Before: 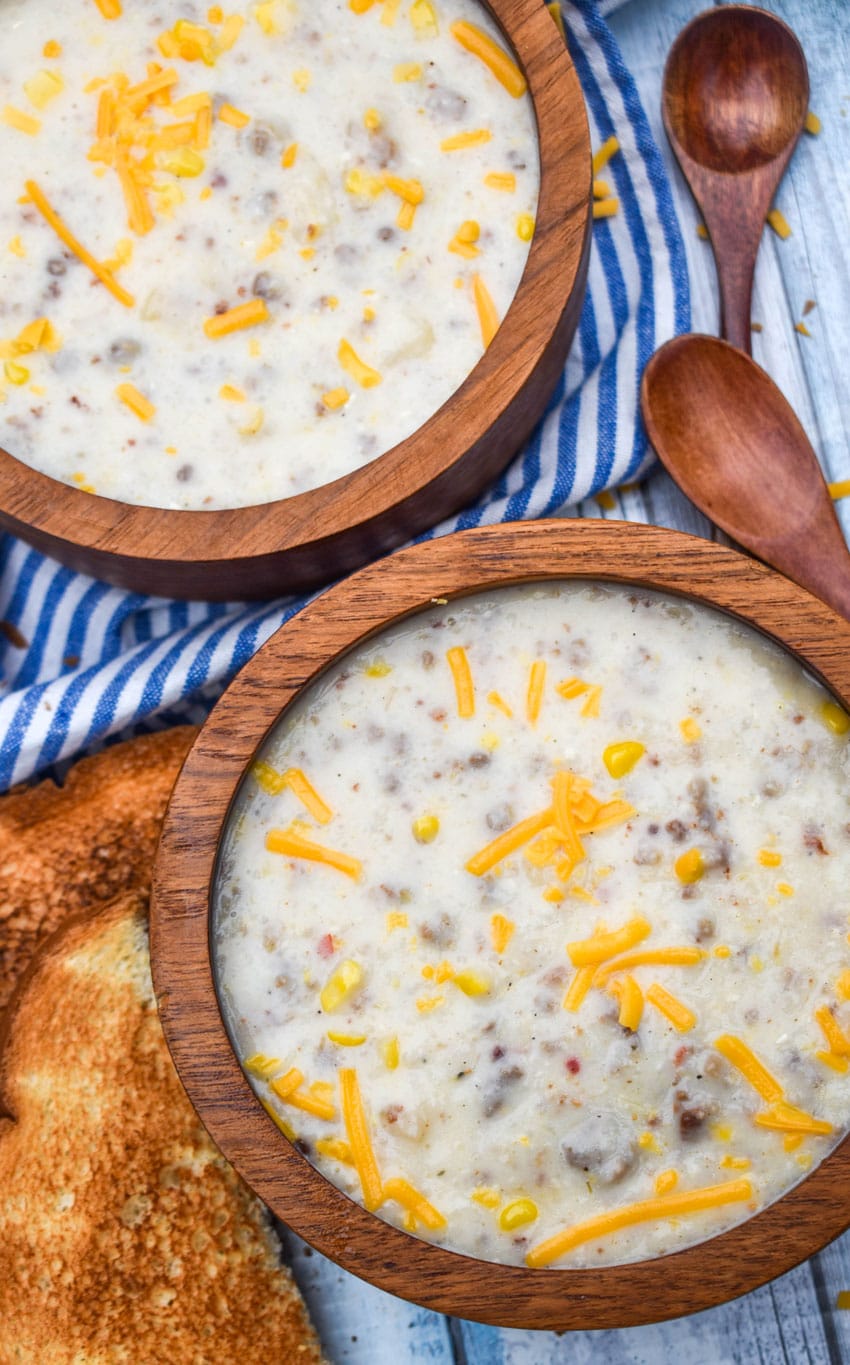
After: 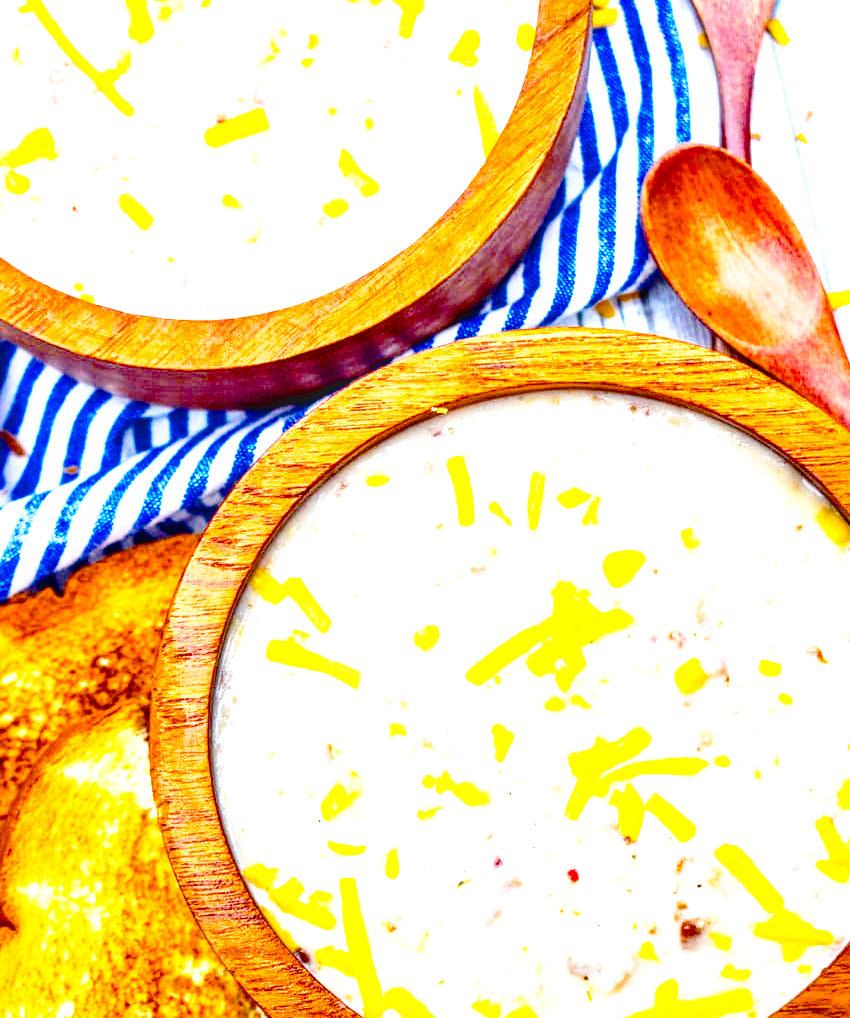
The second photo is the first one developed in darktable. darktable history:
crop: top 14.016%, bottom 11.343%
local contrast: on, module defaults
base curve: curves: ch0 [(0, 0) (0.028, 0.03) (0.121, 0.232) (0.46, 0.748) (0.859, 0.968) (1, 1)], preserve colors none
contrast brightness saturation: contrast 0.199, brightness -0.111, saturation 0.102
tone equalizer: -8 EV 0.251 EV, -7 EV 0.445 EV, -6 EV 0.418 EV, -5 EV 0.28 EV, -3 EV -0.254 EV, -2 EV -0.401 EV, -1 EV -0.411 EV, +0 EV -0.226 EV, edges refinement/feathering 500, mask exposure compensation -1.57 EV, preserve details no
exposure: black level correction 0.006, exposure 2.077 EV, compensate highlight preservation false
color balance rgb: power › hue 313.88°, global offset › luminance 0.767%, linear chroma grading › global chroma 7.841%, perceptual saturation grading › global saturation 19.611%, global vibrance 16.624%, saturation formula JzAzBz (2021)
